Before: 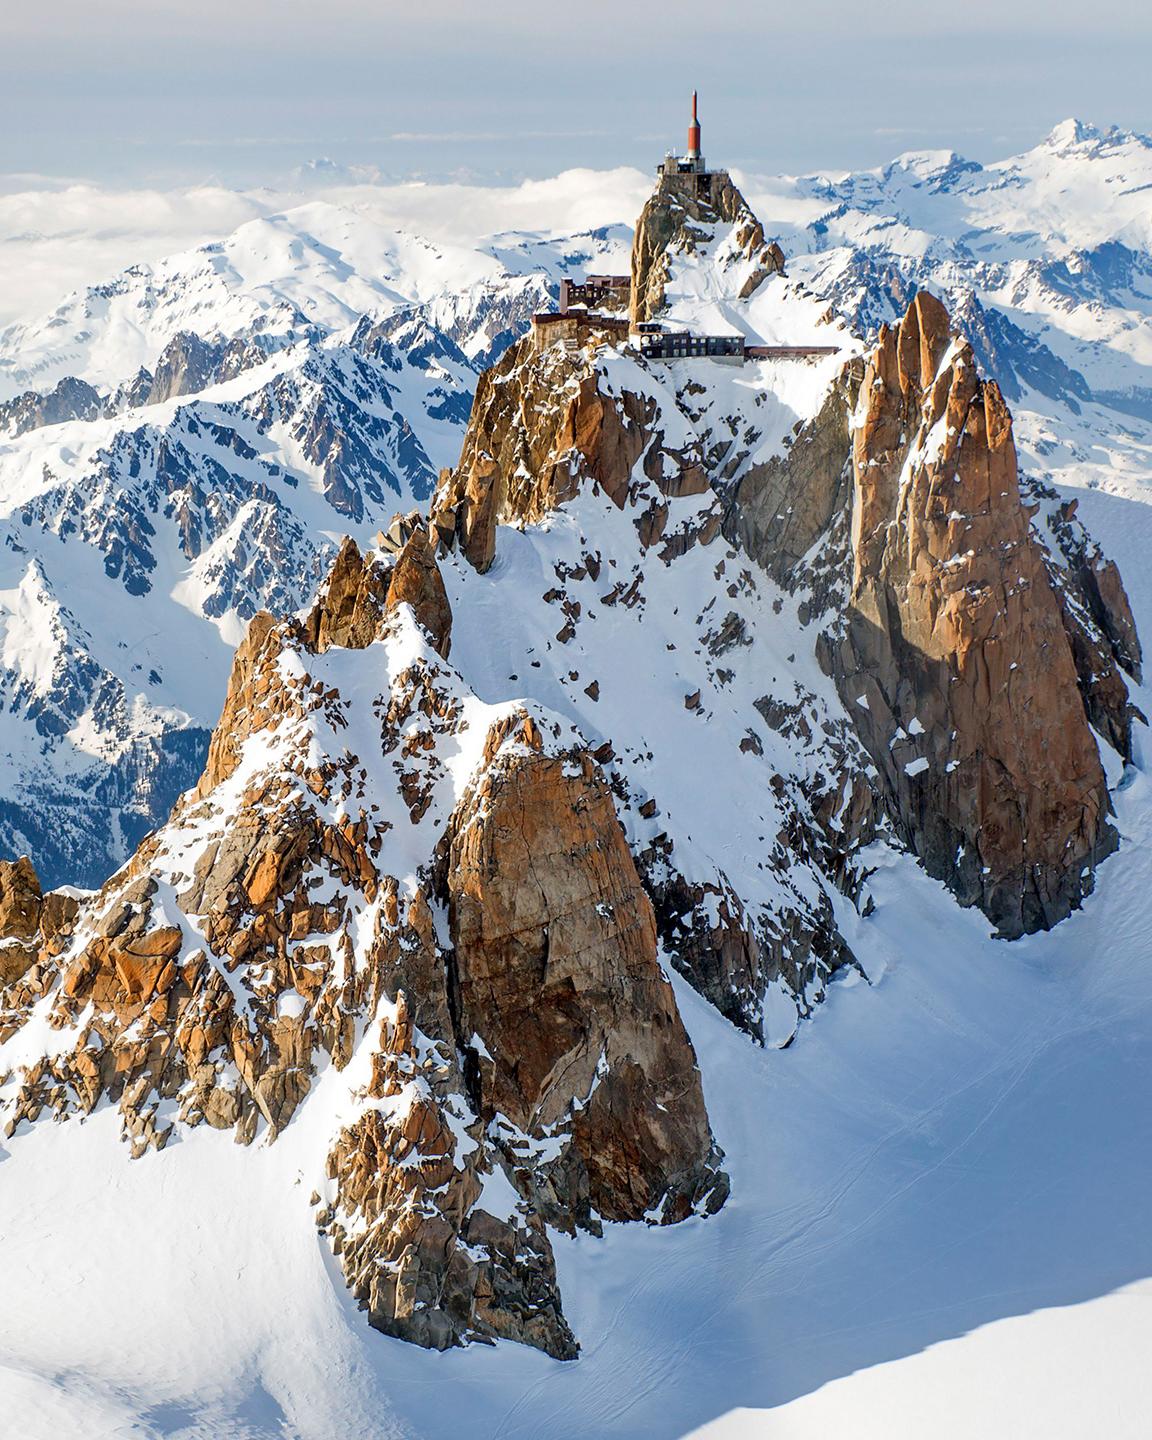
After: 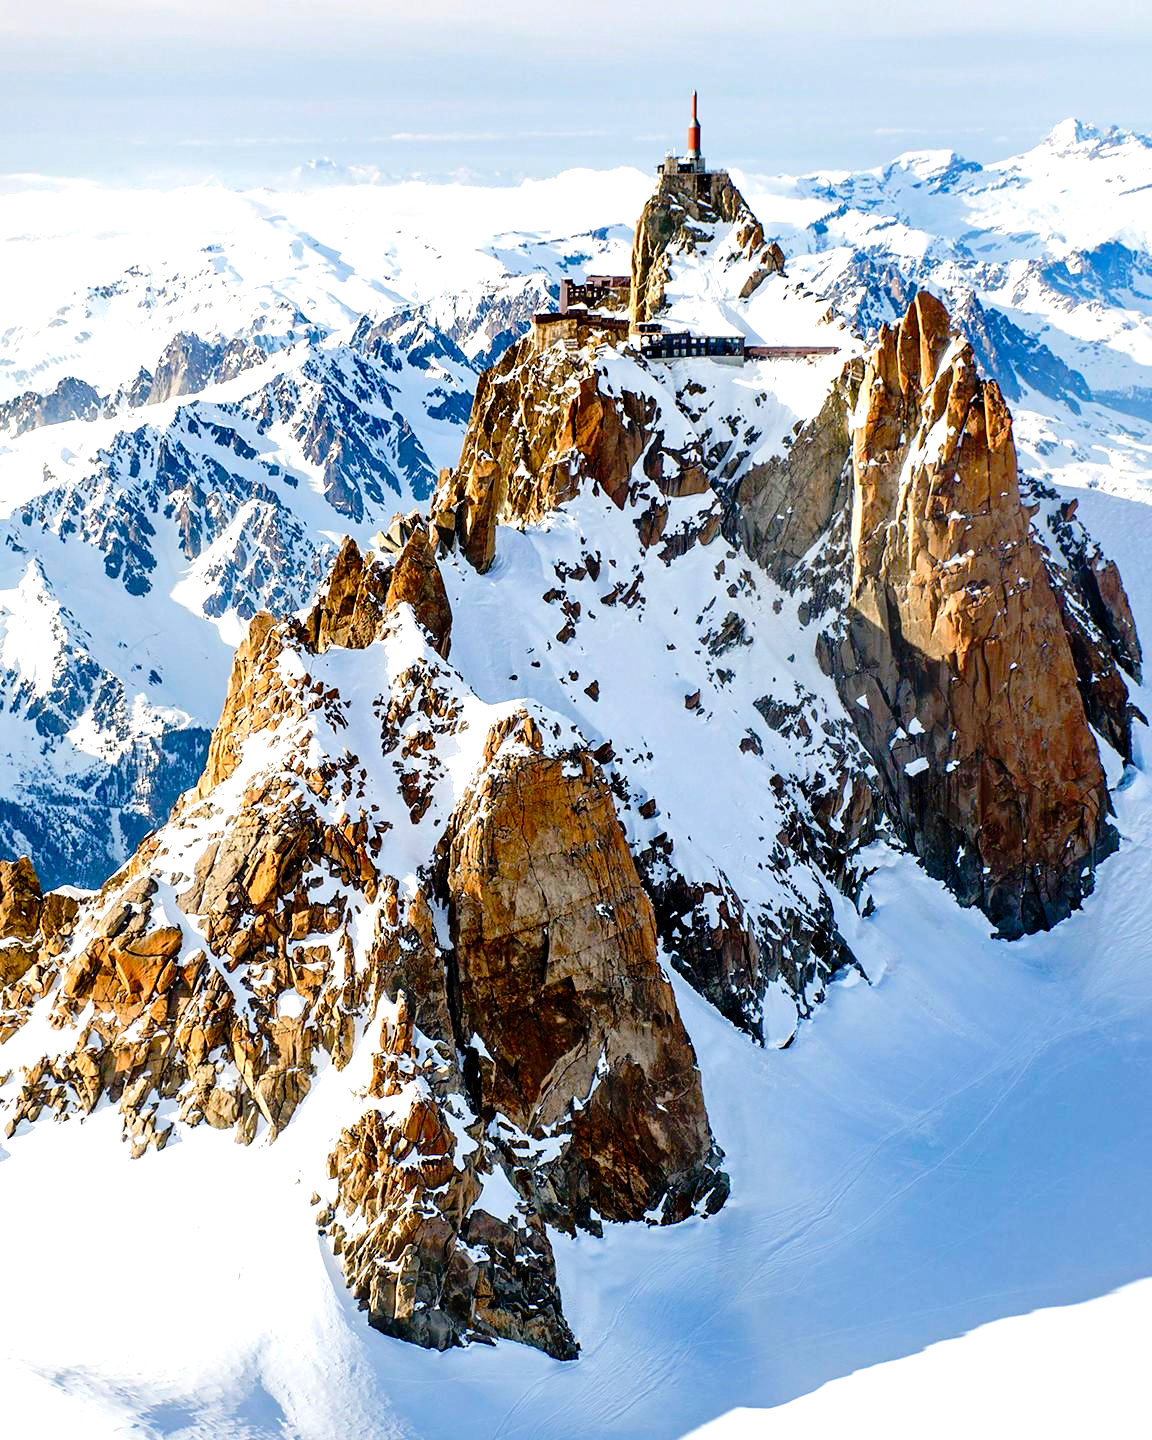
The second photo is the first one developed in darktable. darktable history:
exposure: compensate exposure bias true, compensate highlight preservation false
tone equalizer: -8 EV -0.383 EV, -7 EV -0.364 EV, -6 EV -0.345 EV, -5 EV -0.227 EV, -3 EV 0.215 EV, -2 EV 0.361 EV, -1 EV 0.39 EV, +0 EV 0.422 EV, edges refinement/feathering 500, mask exposure compensation -1.57 EV, preserve details no
tone curve: curves: ch0 [(0, 0) (0.126, 0.061) (0.362, 0.382) (0.498, 0.498) (0.706, 0.712) (1, 1)]; ch1 [(0, 0) (0.5, 0.497) (0.55, 0.578) (1, 1)]; ch2 [(0, 0) (0.44, 0.424) (0.489, 0.486) (0.537, 0.538) (1, 1)], preserve colors none
color balance rgb: perceptual saturation grading › global saturation 20%, perceptual saturation grading › highlights -24.869%, perceptual saturation grading › shadows 49.753%, perceptual brilliance grading › highlights 5.847%, perceptual brilliance grading › mid-tones 16.224%, perceptual brilliance grading › shadows -5.432%, global vibrance 14.556%
